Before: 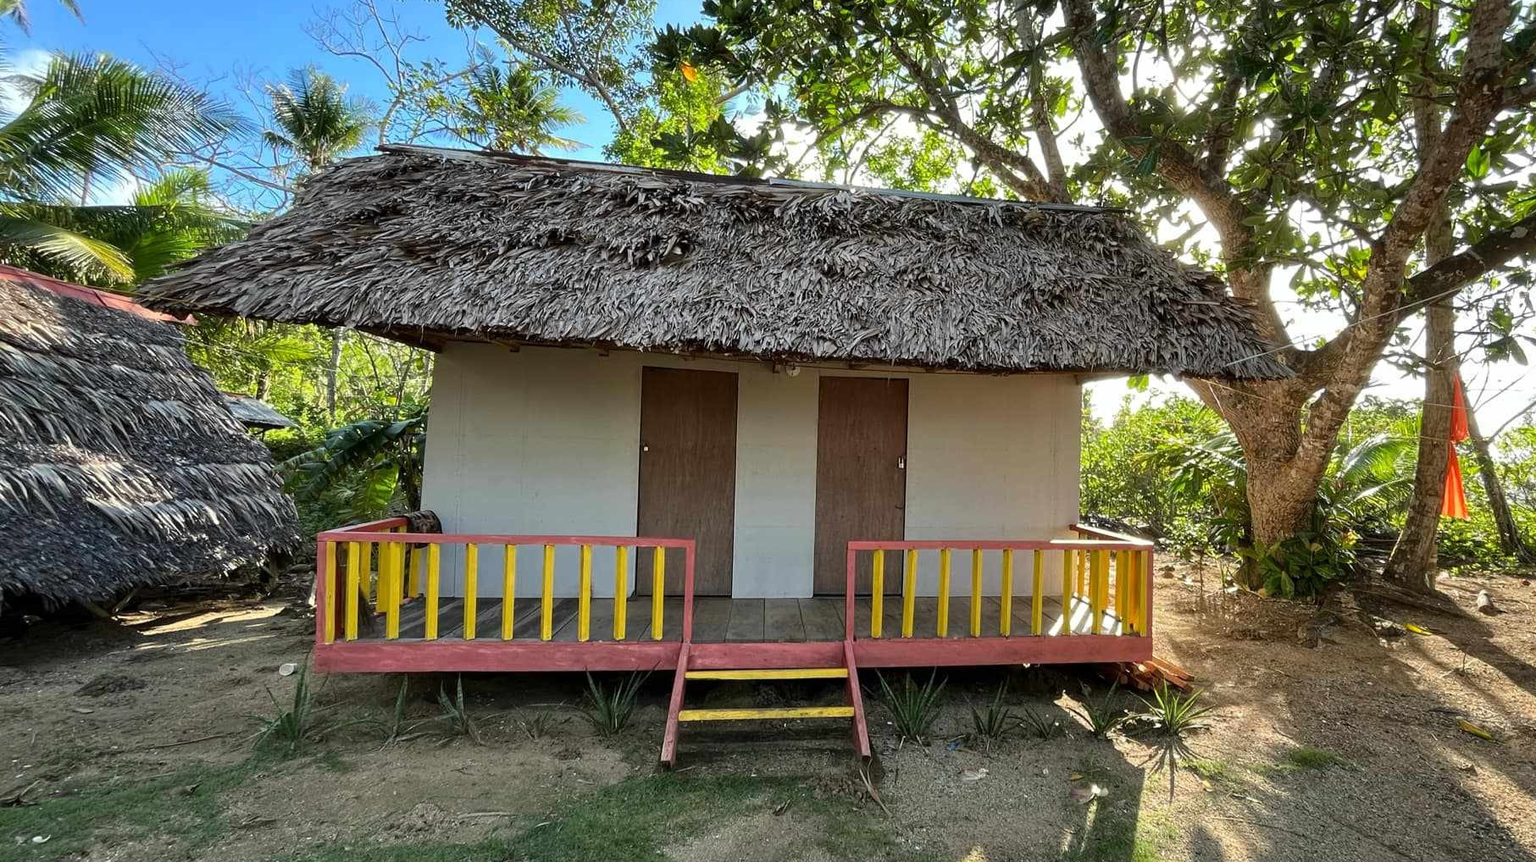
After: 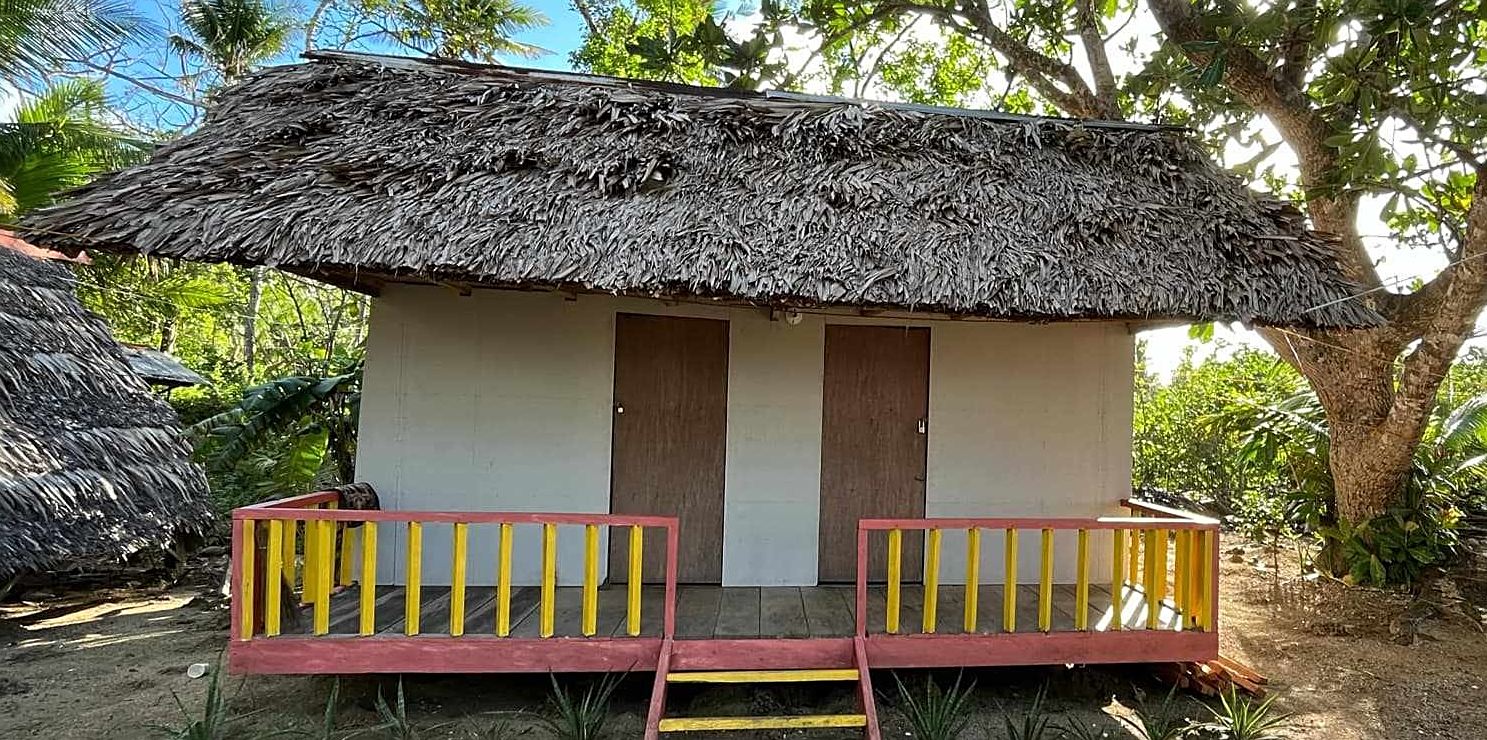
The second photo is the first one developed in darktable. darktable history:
sharpen: on, module defaults
crop: left 7.856%, top 11.836%, right 10.12%, bottom 15.387%
